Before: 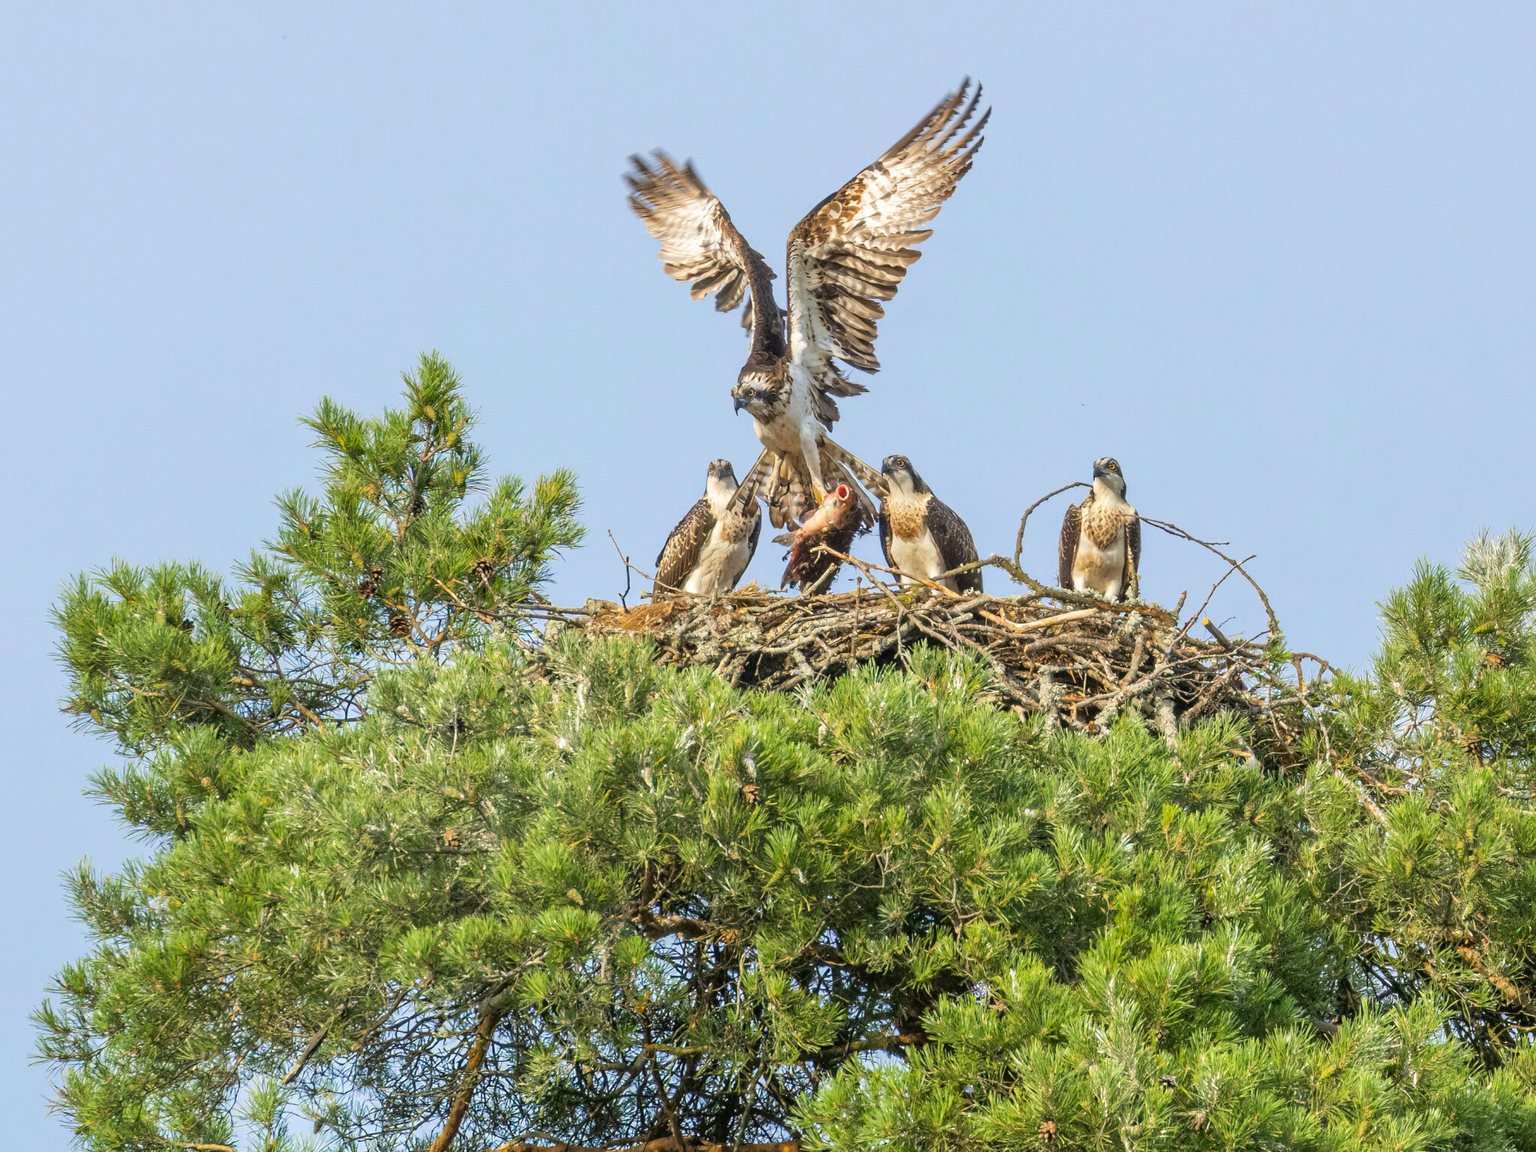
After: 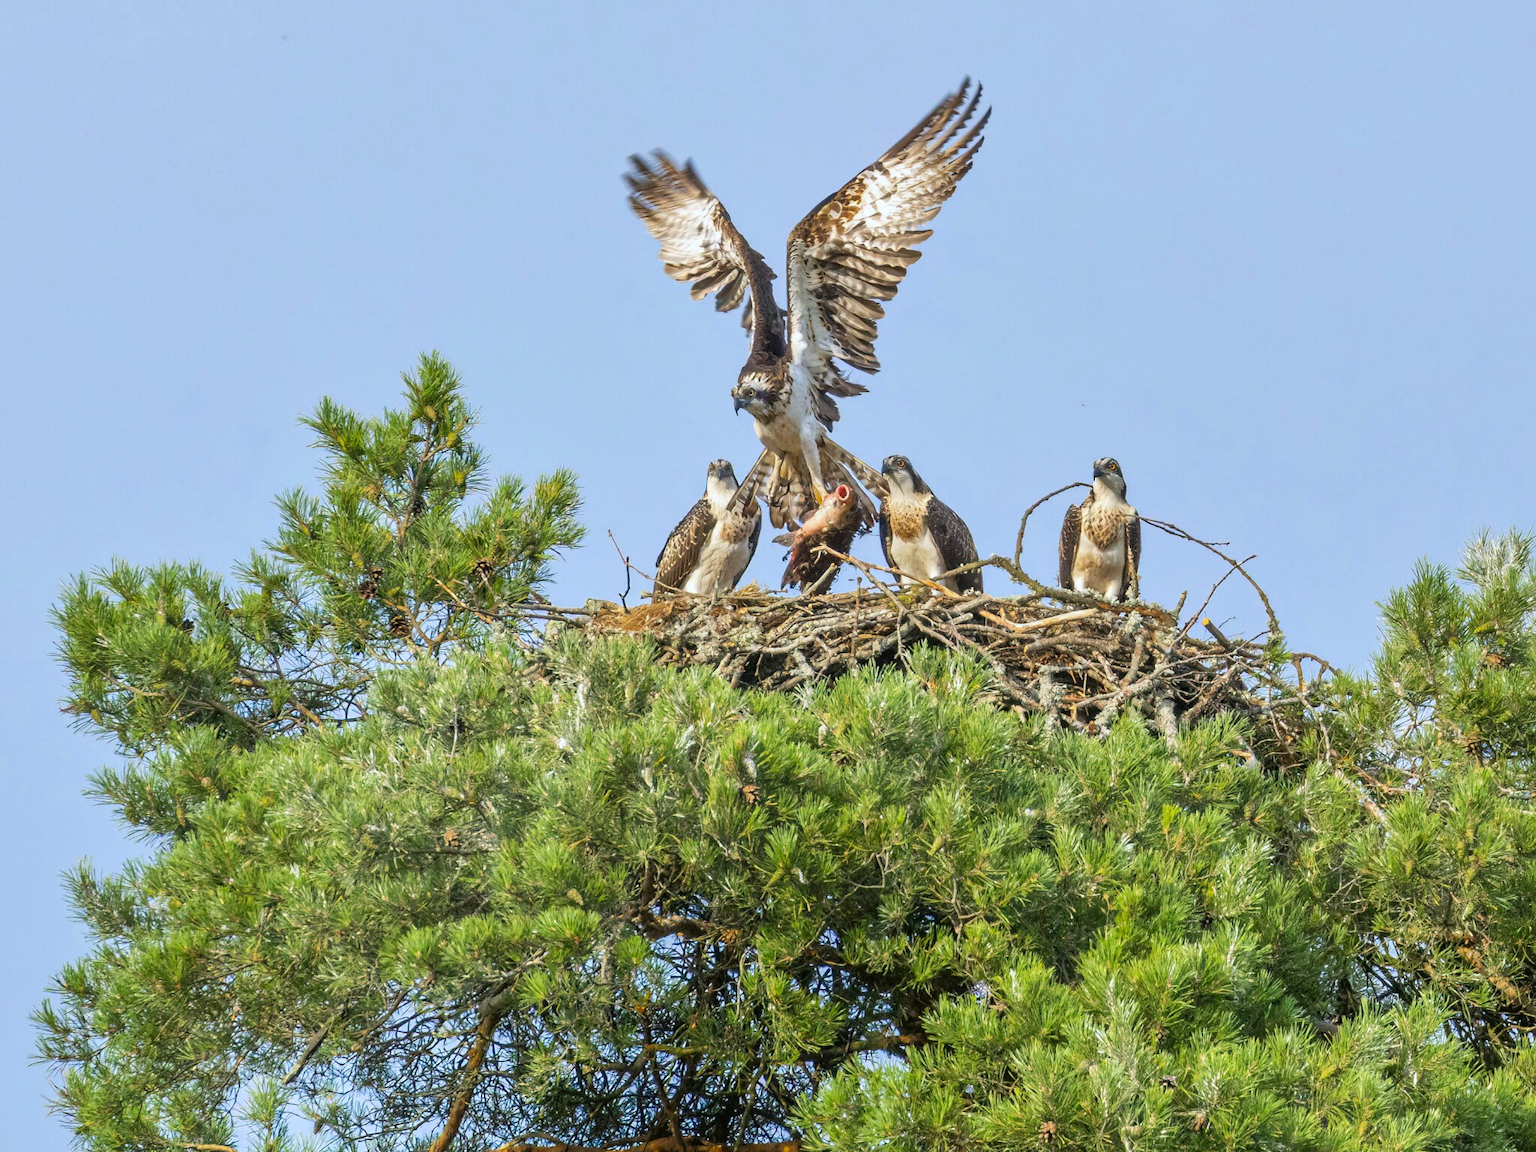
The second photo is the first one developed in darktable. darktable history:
white balance: red 0.967, blue 1.049
shadows and highlights: shadows -88.03, highlights -35.45, shadows color adjustment 99.15%, highlights color adjustment 0%, soften with gaussian
